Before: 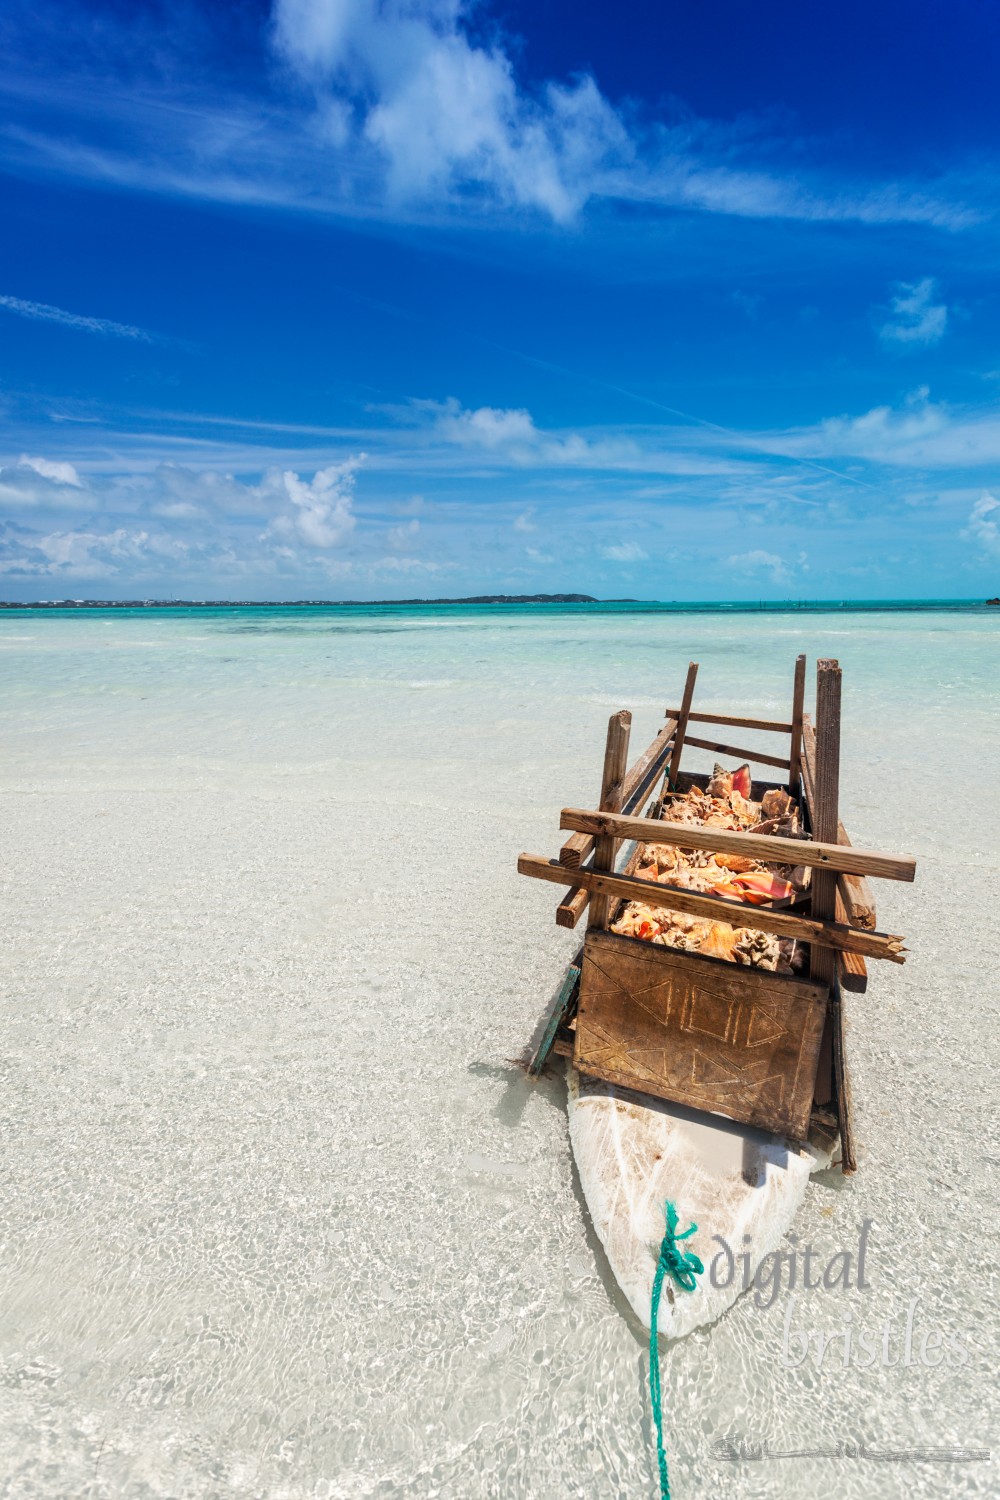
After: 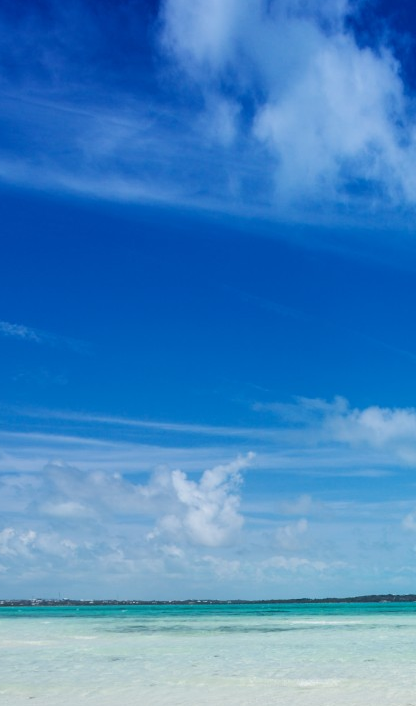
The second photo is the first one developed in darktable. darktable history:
crop and rotate: left 11.222%, top 0.071%, right 47.125%, bottom 52.838%
